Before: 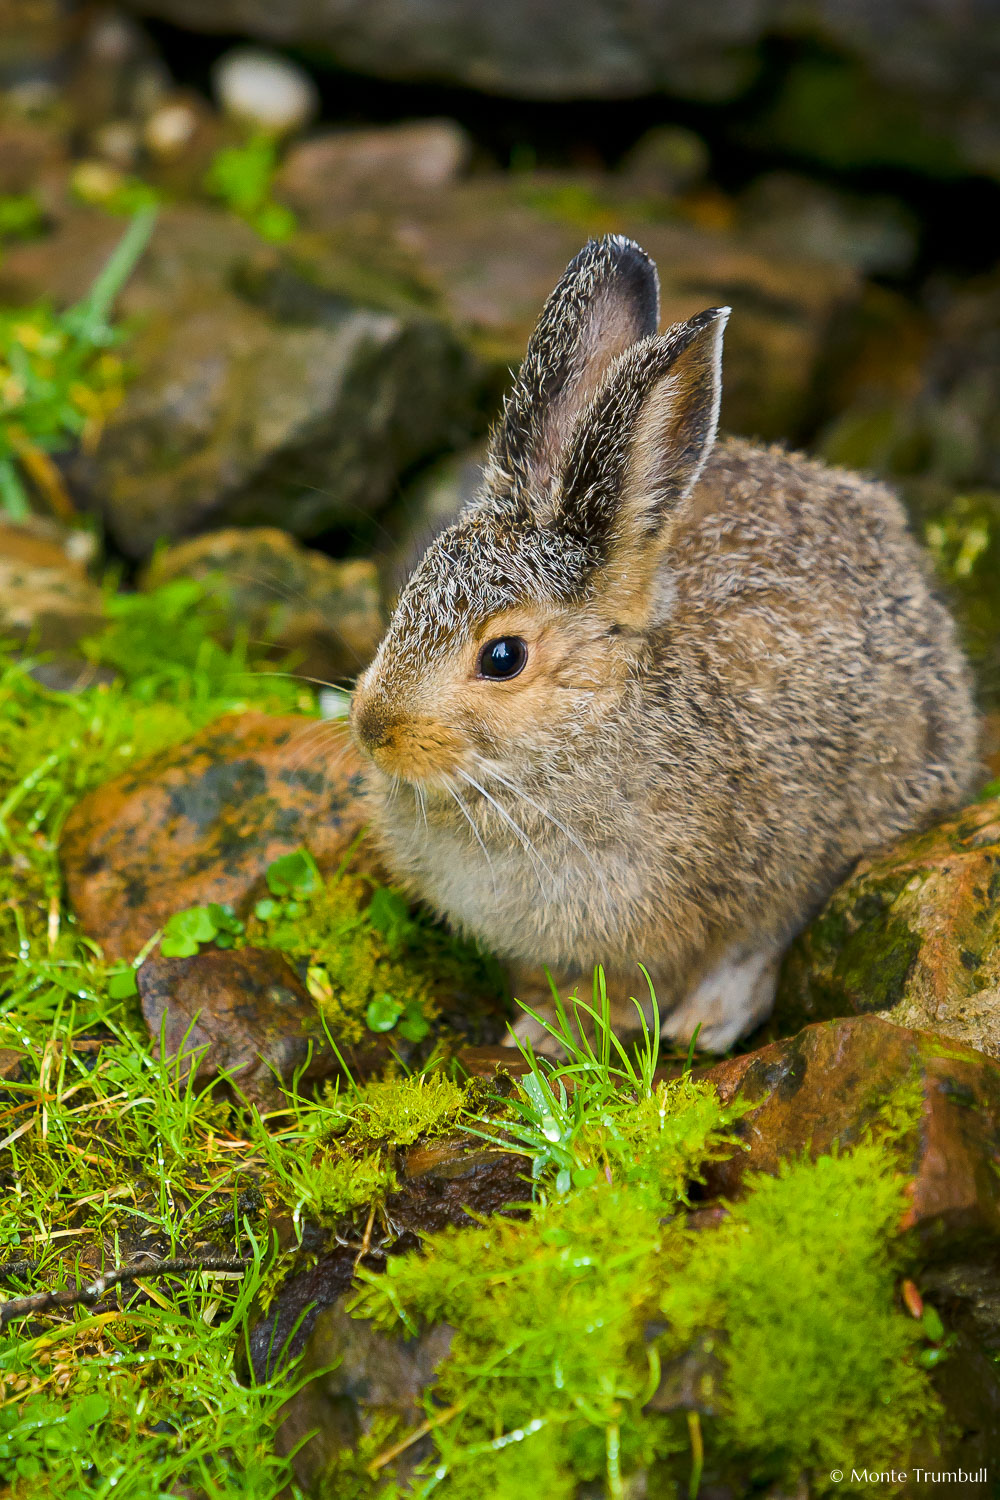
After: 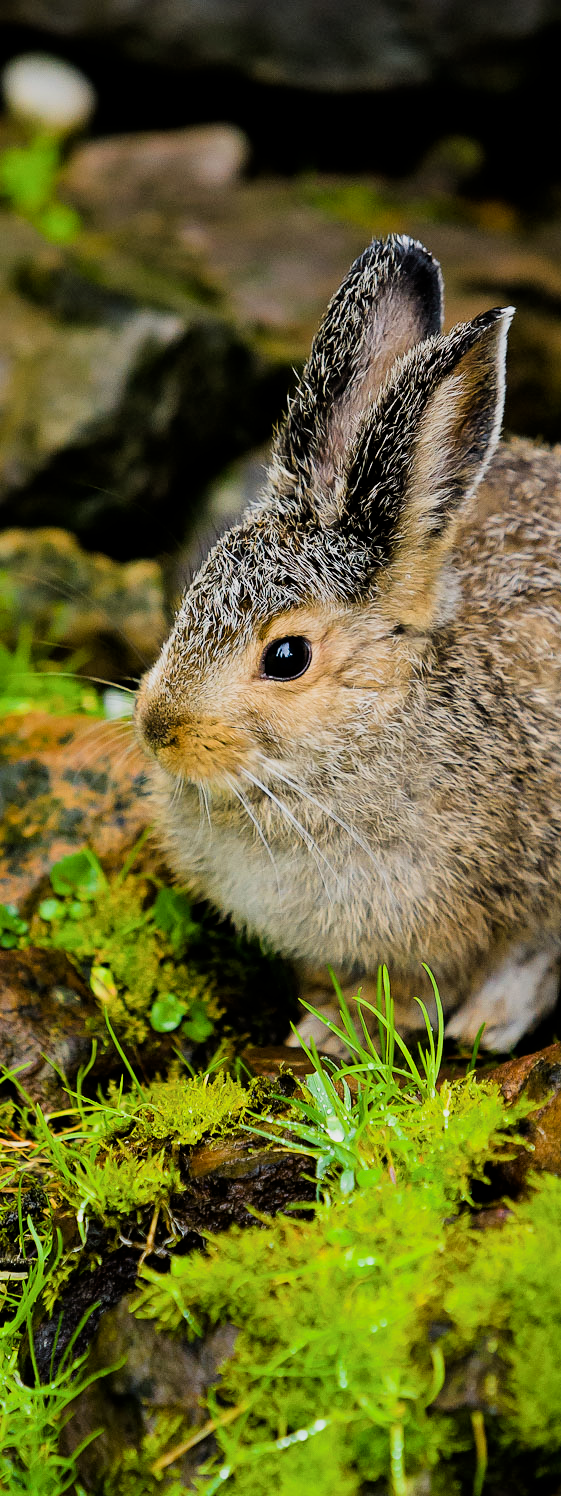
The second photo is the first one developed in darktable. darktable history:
filmic rgb: black relative exposure -5 EV, white relative exposure 3.5 EV, hardness 3.19, contrast 1.3, highlights saturation mix -50%
crop: left 21.674%, right 22.086%
exposure: black level correction 0.005, exposure 0.001 EV, compensate highlight preservation false
